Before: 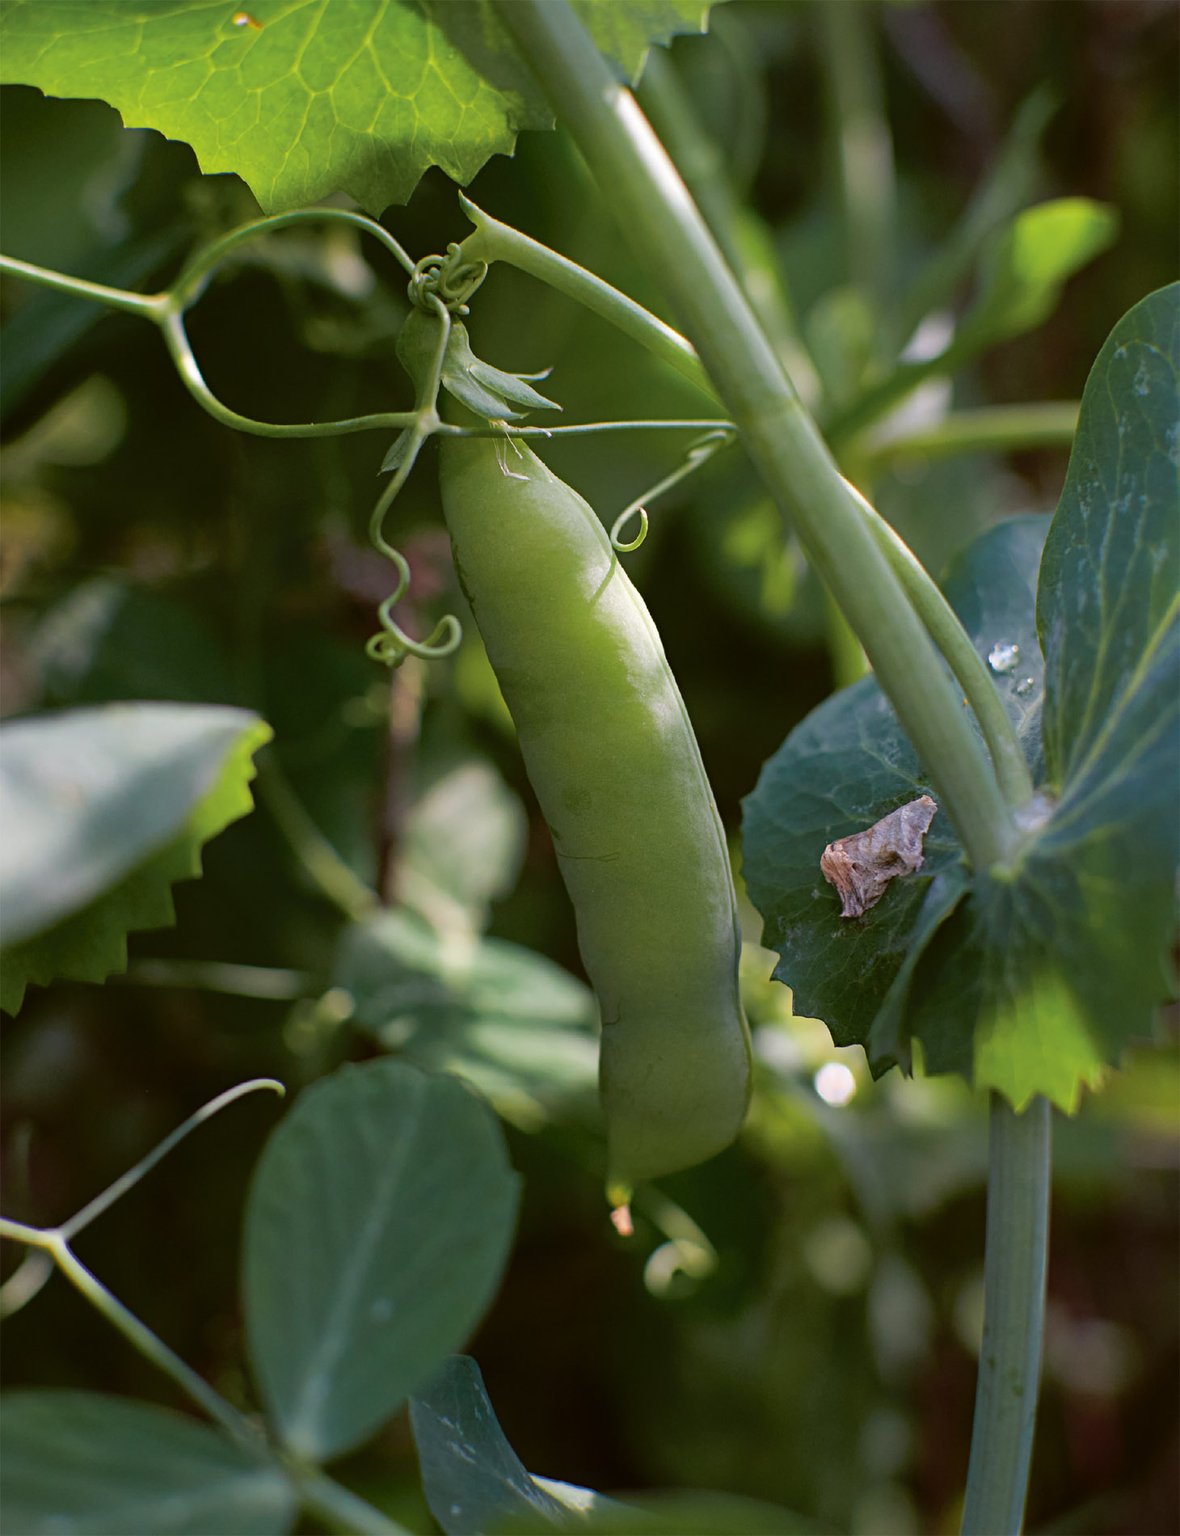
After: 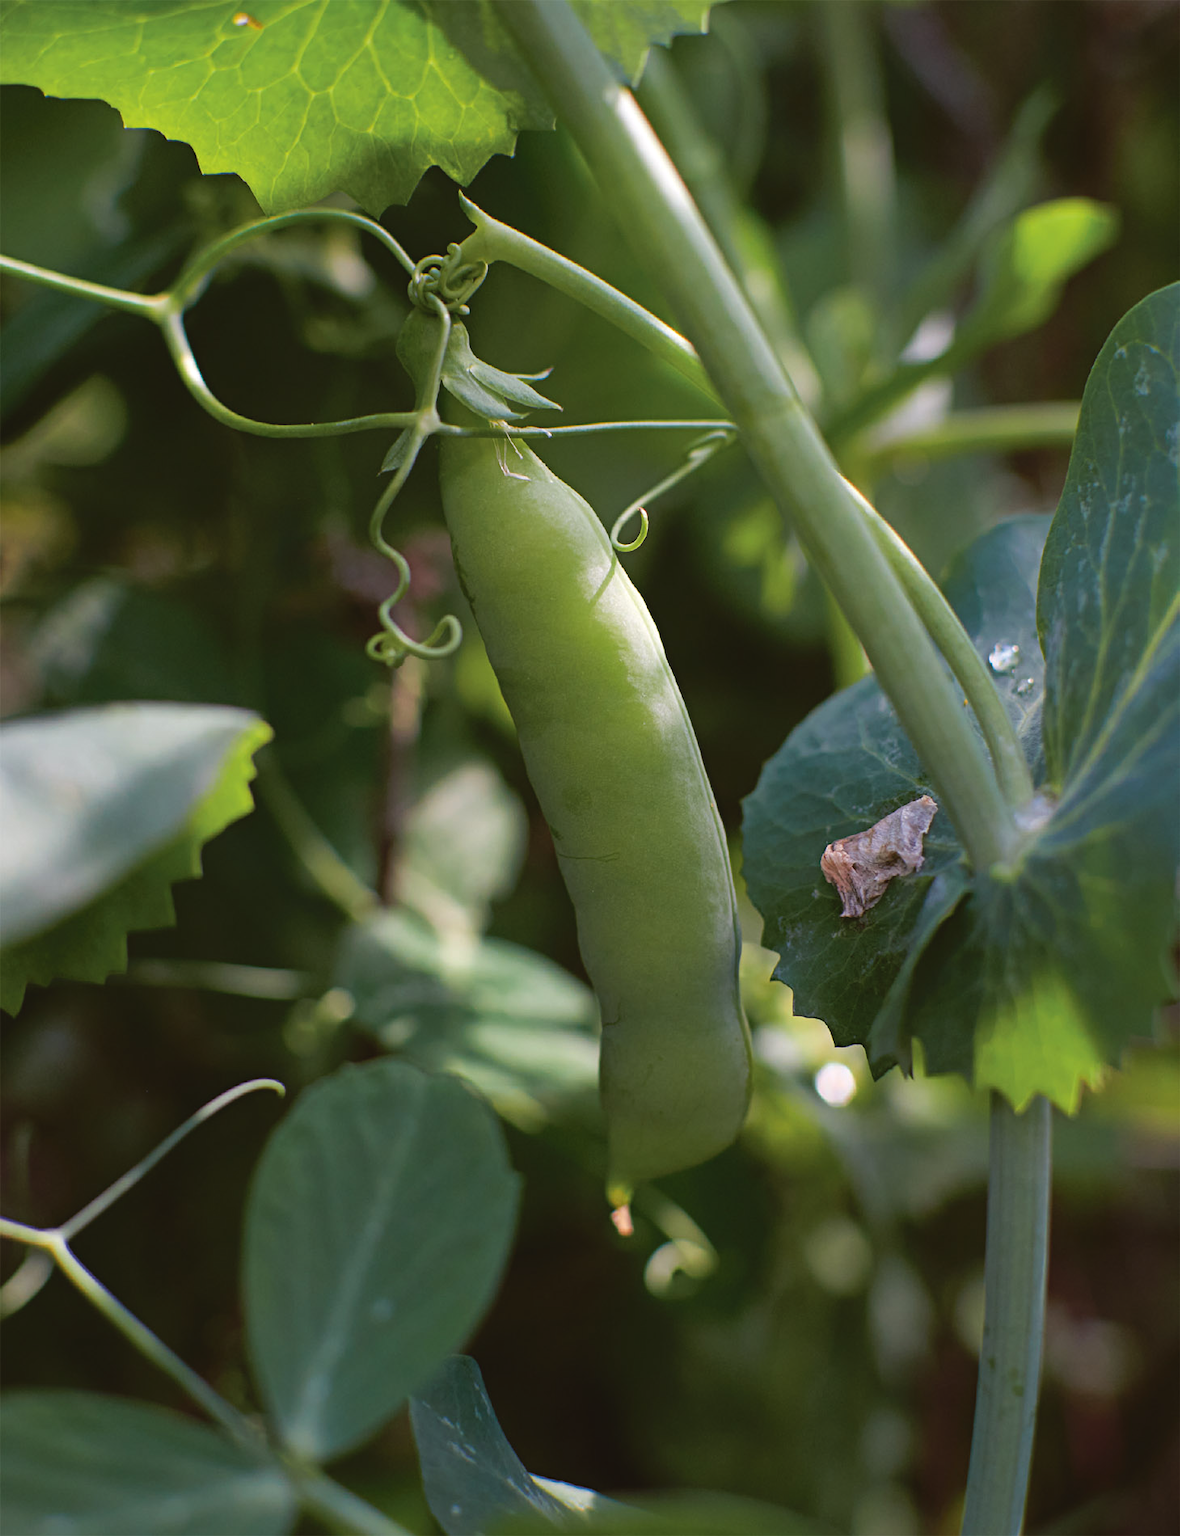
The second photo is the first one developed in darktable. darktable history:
exposure: black level correction -0.004, exposure 0.051 EV, compensate highlight preservation false
